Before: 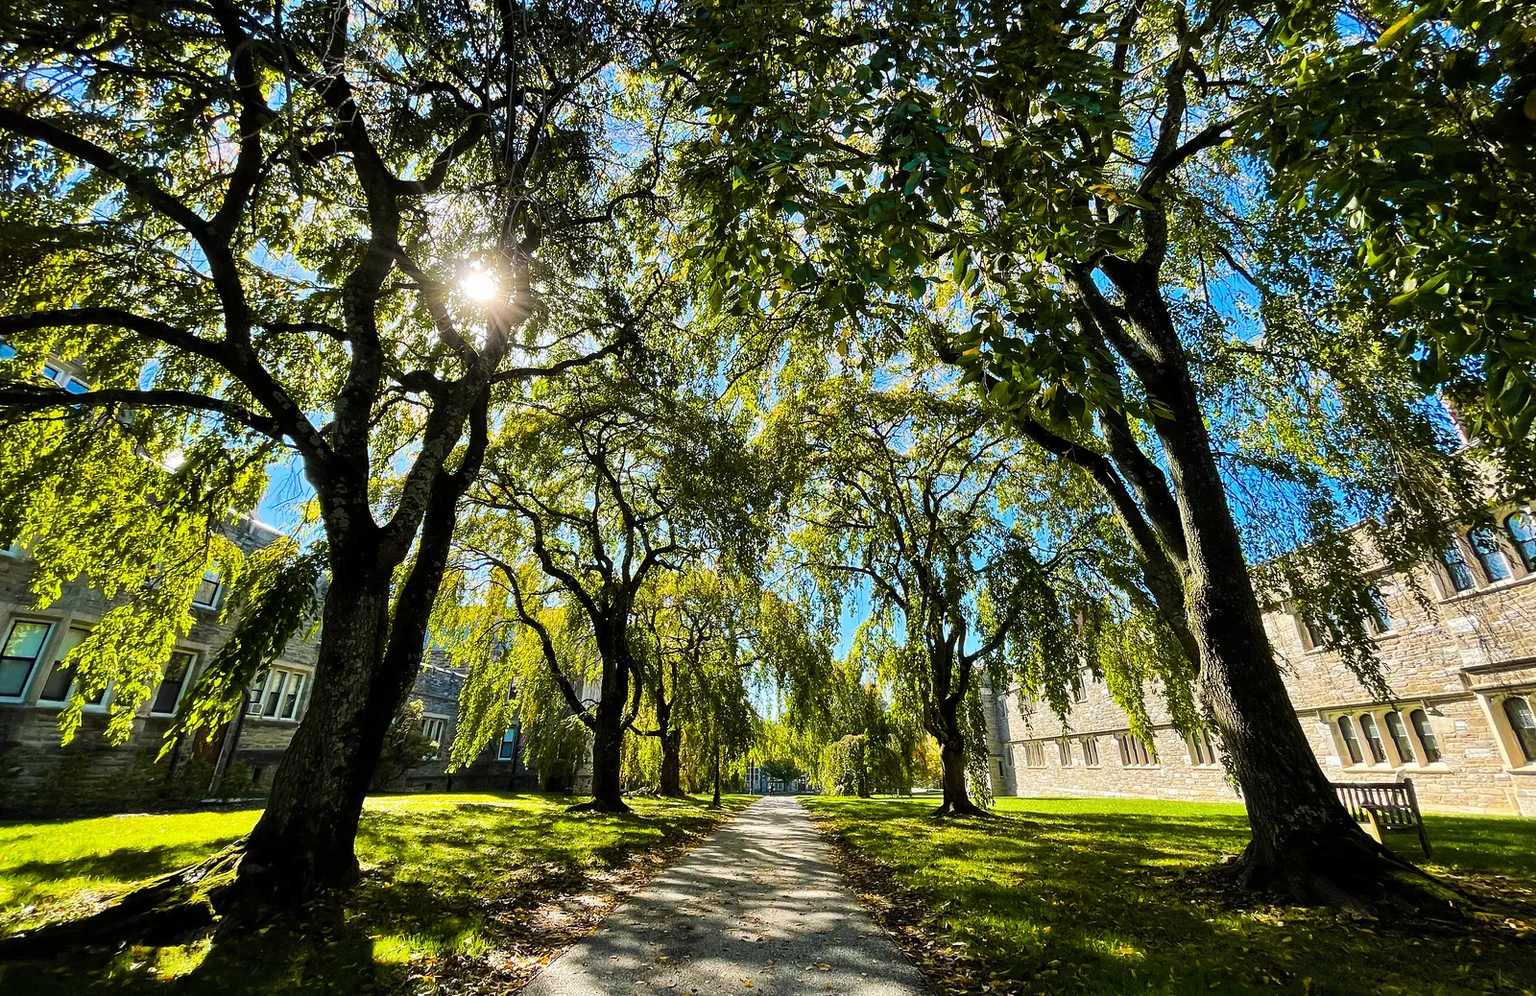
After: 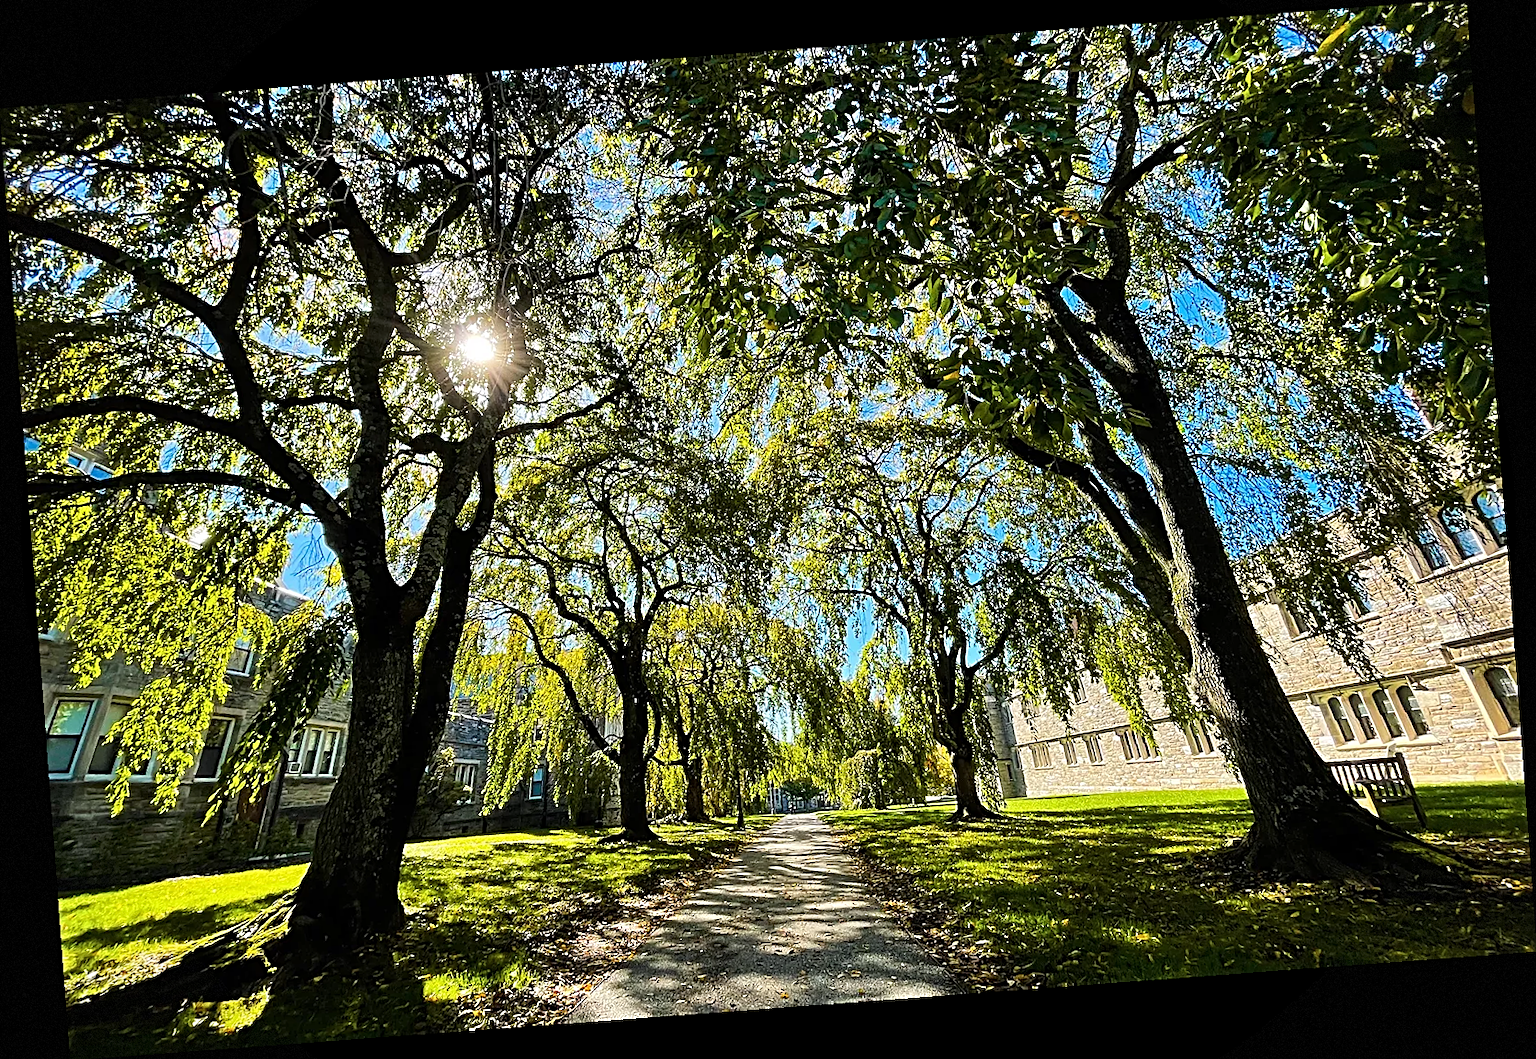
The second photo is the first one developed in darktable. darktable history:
sharpen: radius 2.676, amount 0.669
vignetting: fall-off start 97.28%, fall-off radius 79%, brightness -0.462, saturation -0.3, width/height ratio 1.114, dithering 8-bit output, unbound false
rotate and perspective: rotation -4.25°, automatic cropping off
